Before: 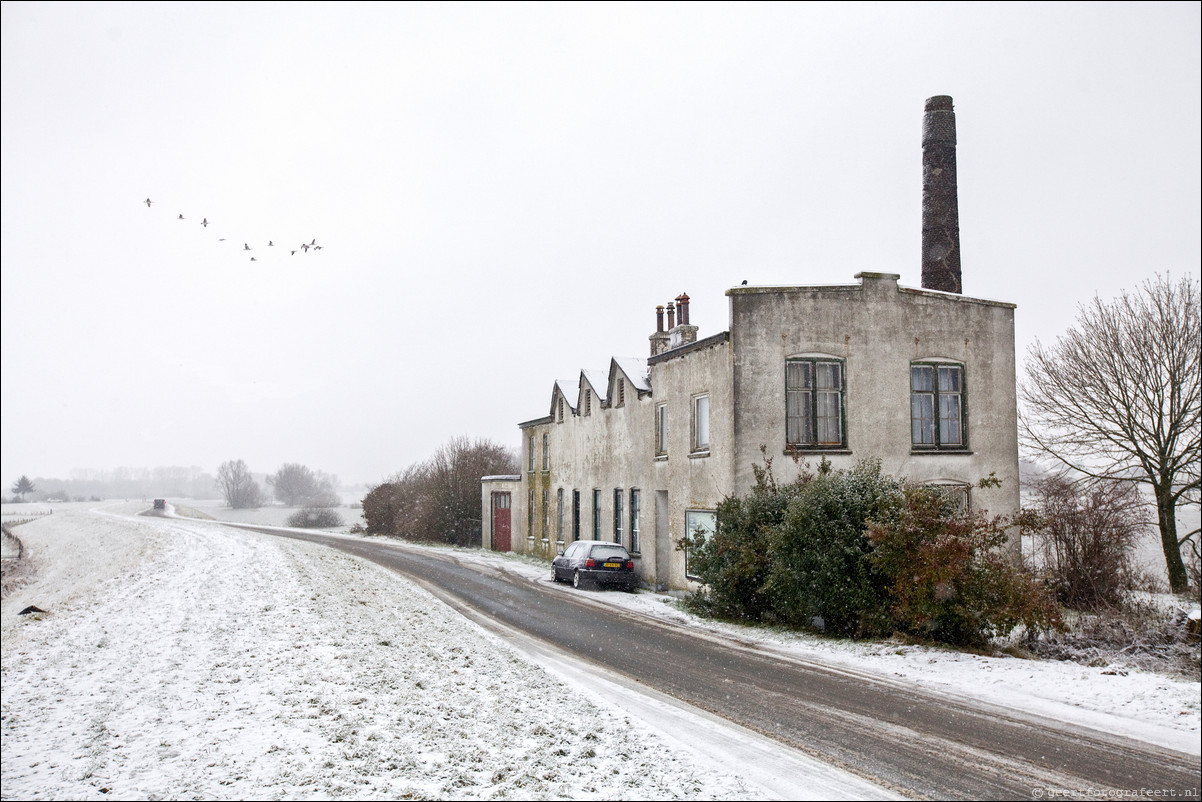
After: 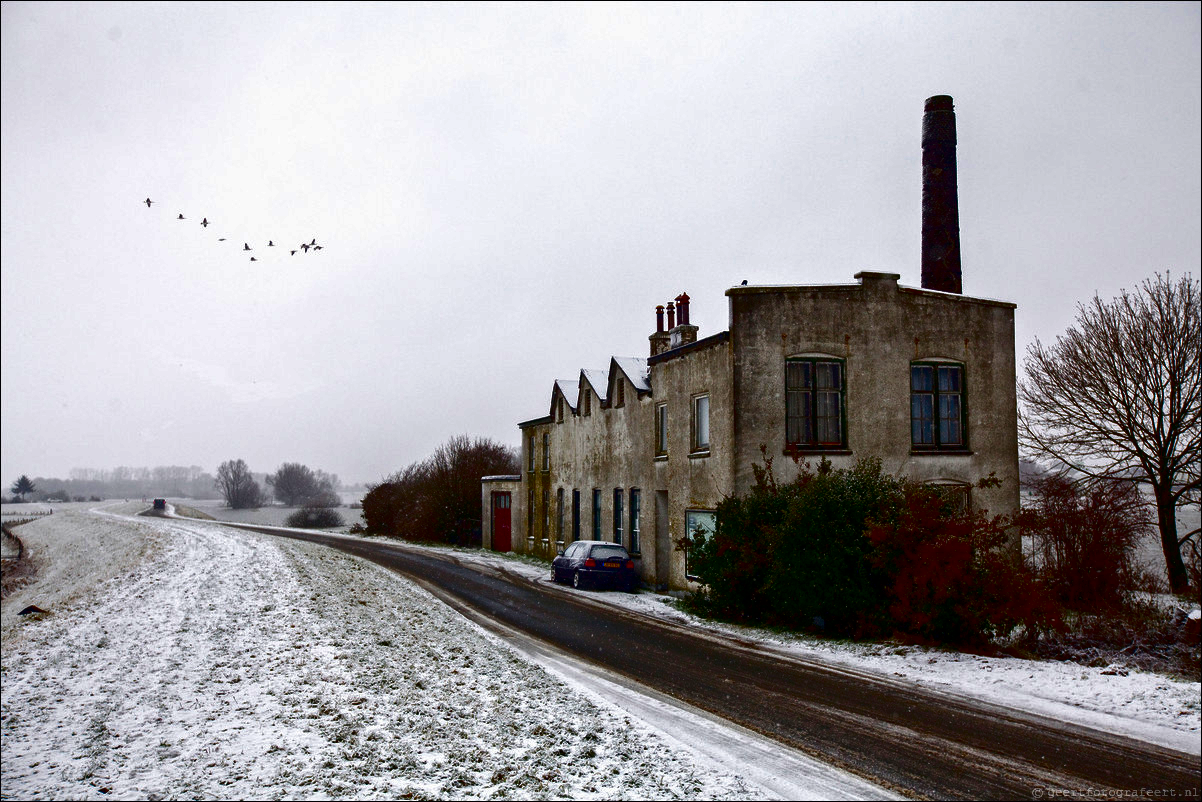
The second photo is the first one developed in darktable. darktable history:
contrast brightness saturation: brightness -0.992, saturation 0.987
